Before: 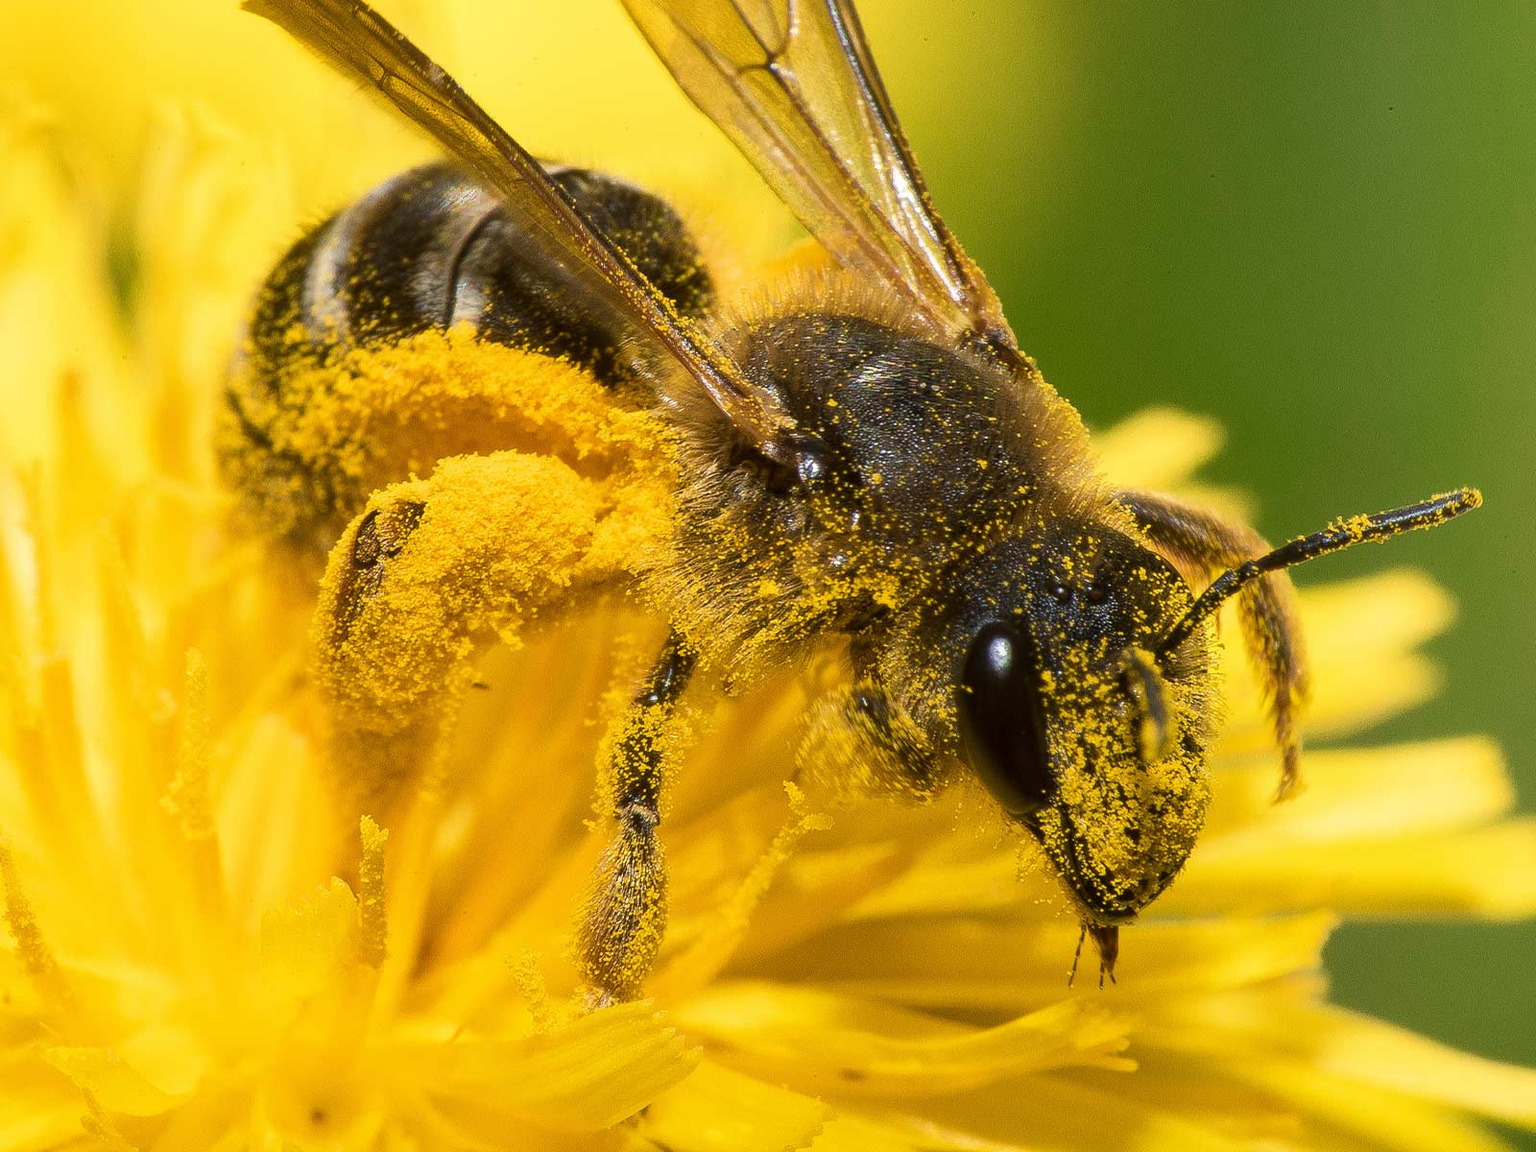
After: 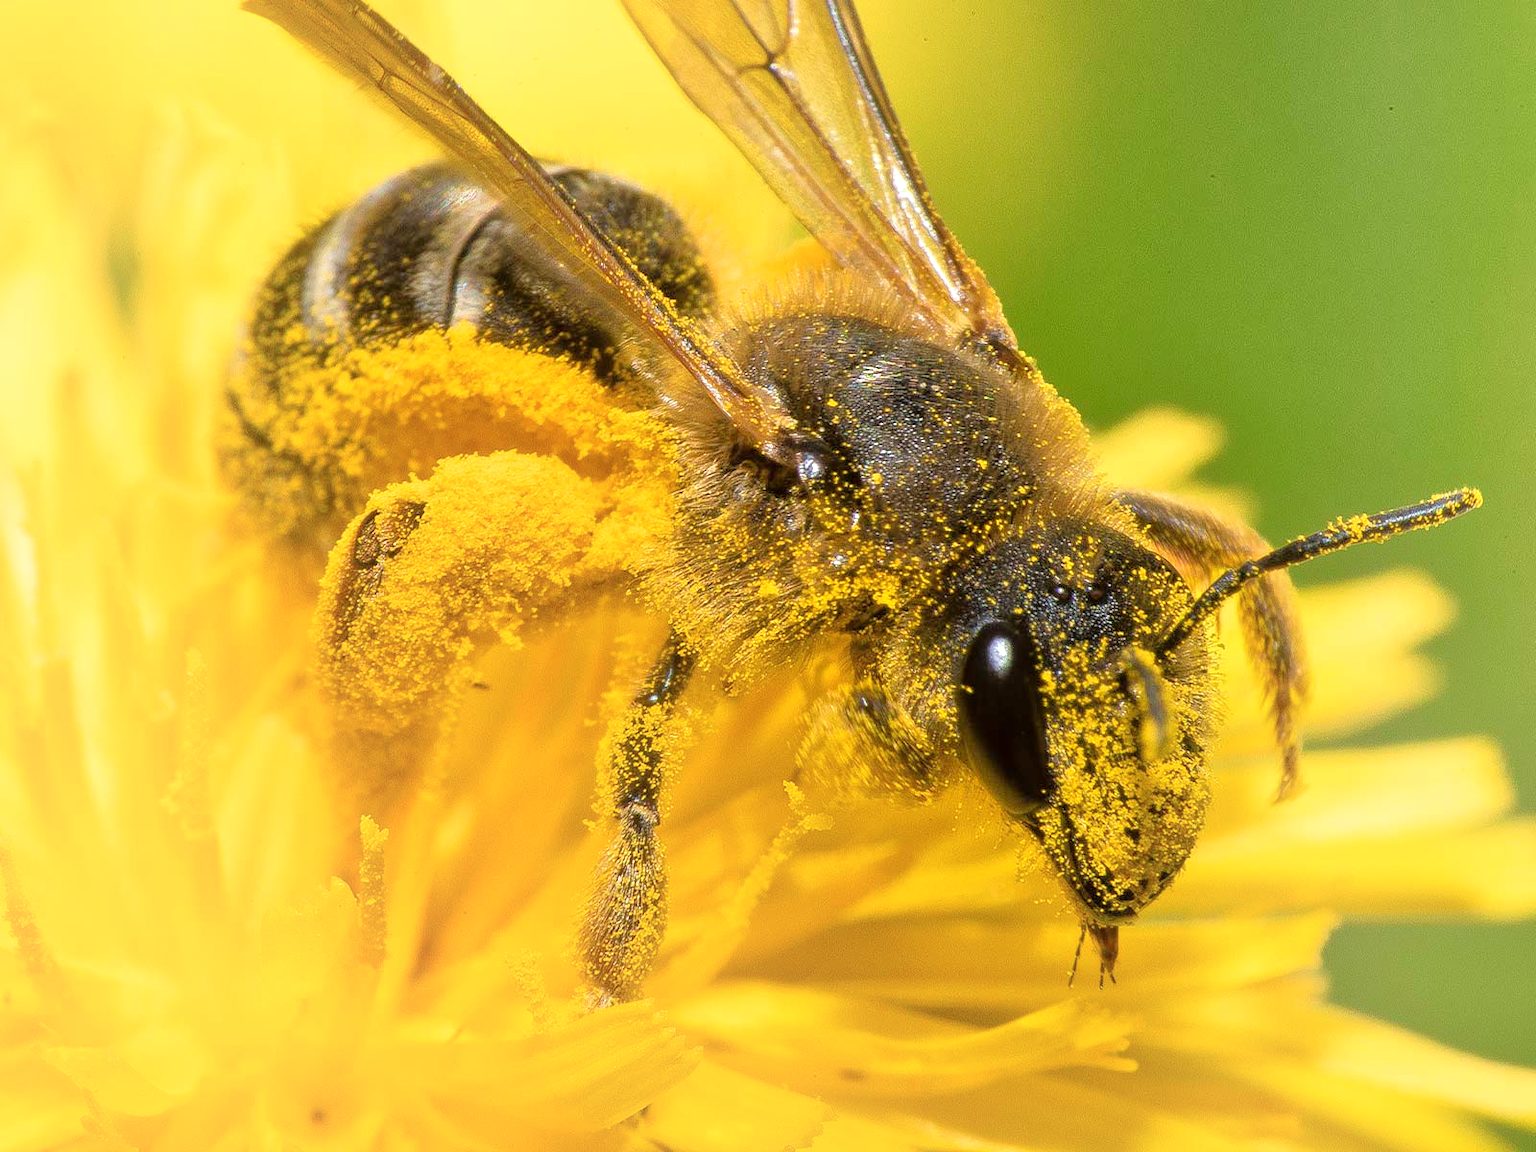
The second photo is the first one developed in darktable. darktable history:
tone equalizer: -7 EV 0.15 EV, -6 EV 0.6 EV, -5 EV 1.15 EV, -4 EV 1.33 EV, -3 EV 1.15 EV, -2 EV 0.6 EV, -1 EV 0.15 EV, mask exposure compensation -0.5 EV
shadows and highlights: shadows -23.08, highlights 46.15, soften with gaussian
